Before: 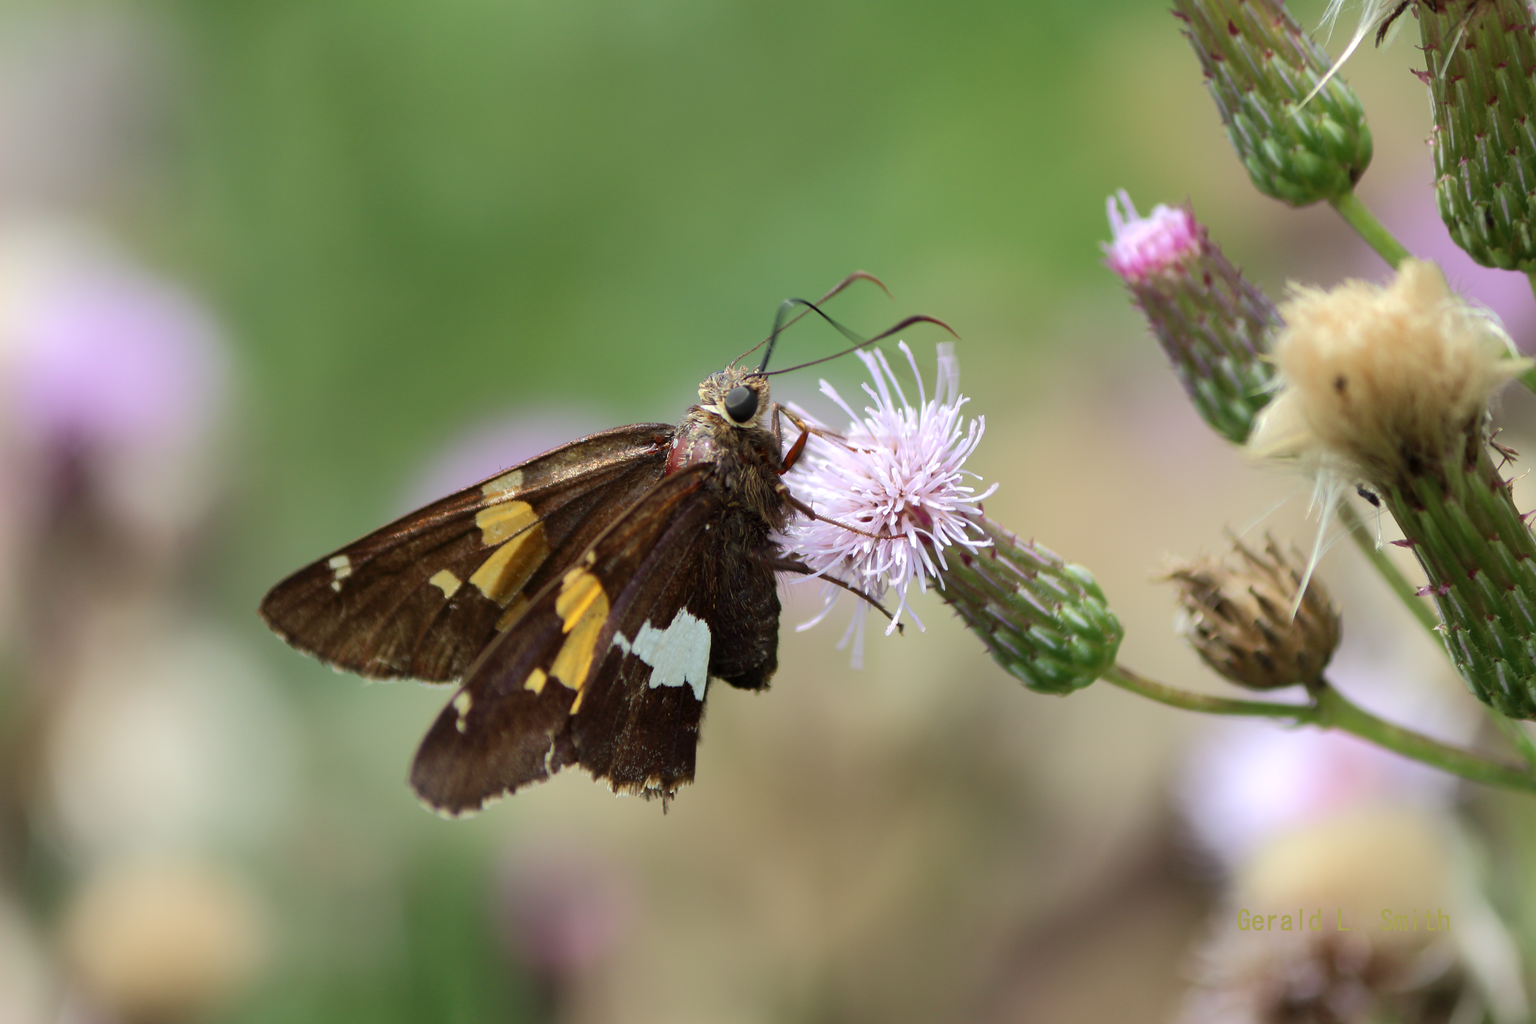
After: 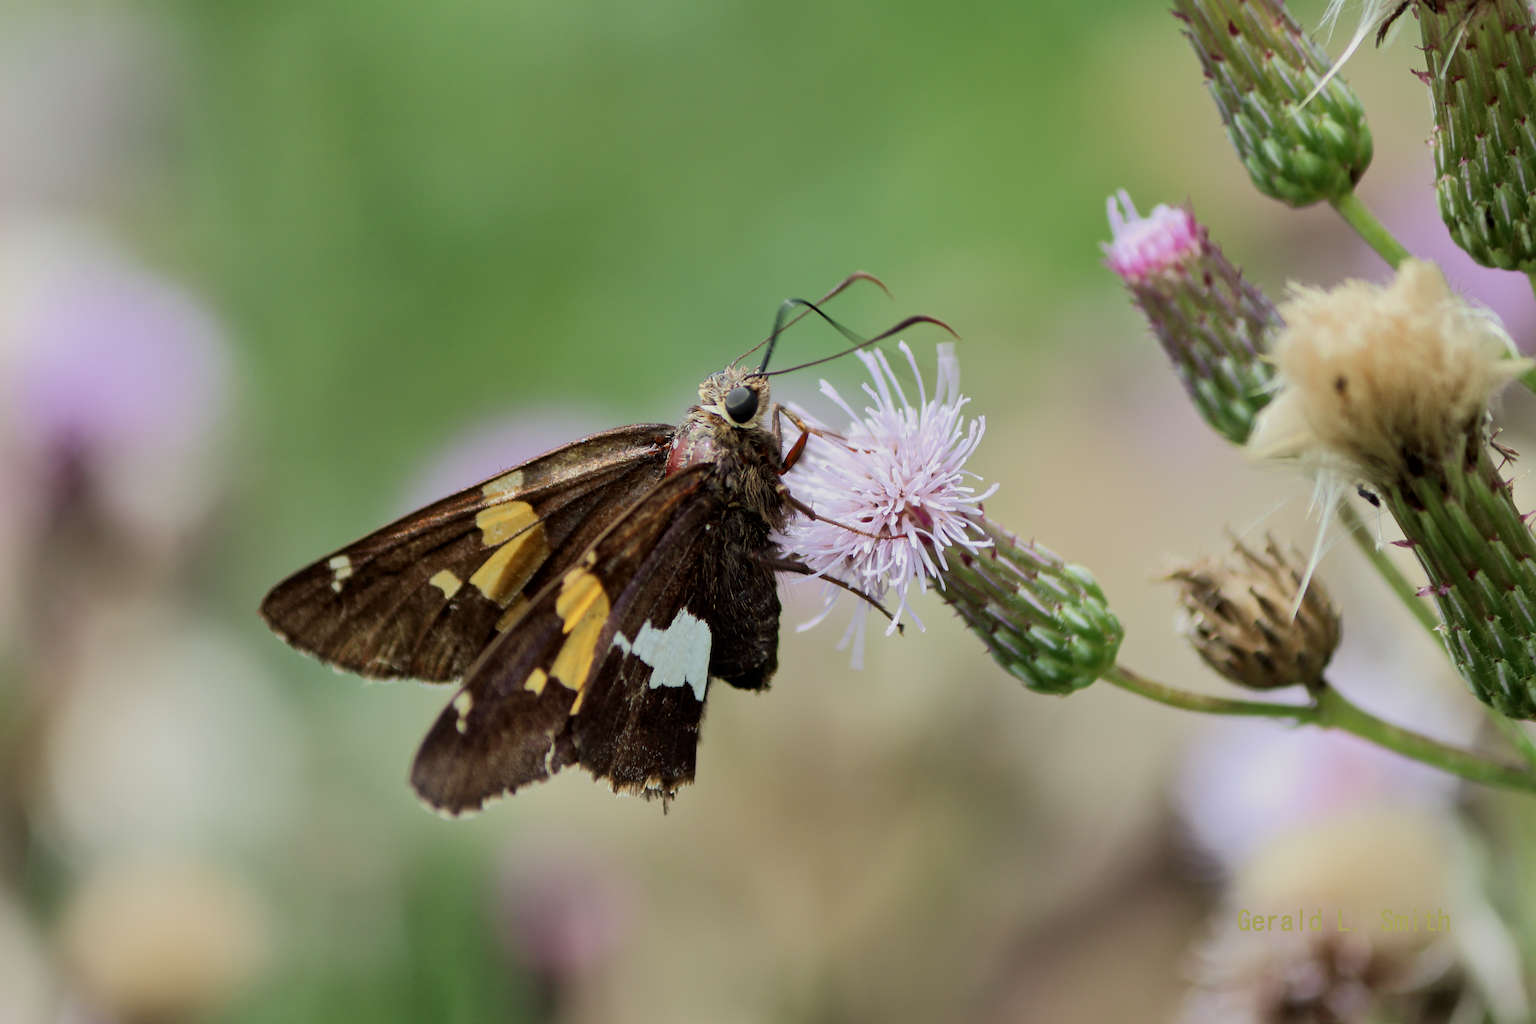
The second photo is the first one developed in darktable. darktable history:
exposure: exposure 0.127 EV, compensate highlight preservation false
filmic rgb: black relative exposure -16 EV, white relative exposure 6.12 EV, hardness 5.22
white balance: red 0.986, blue 1.01
local contrast: mode bilateral grid, contrast 20, coarseness 50, detail 132%, midtone range 0.2
